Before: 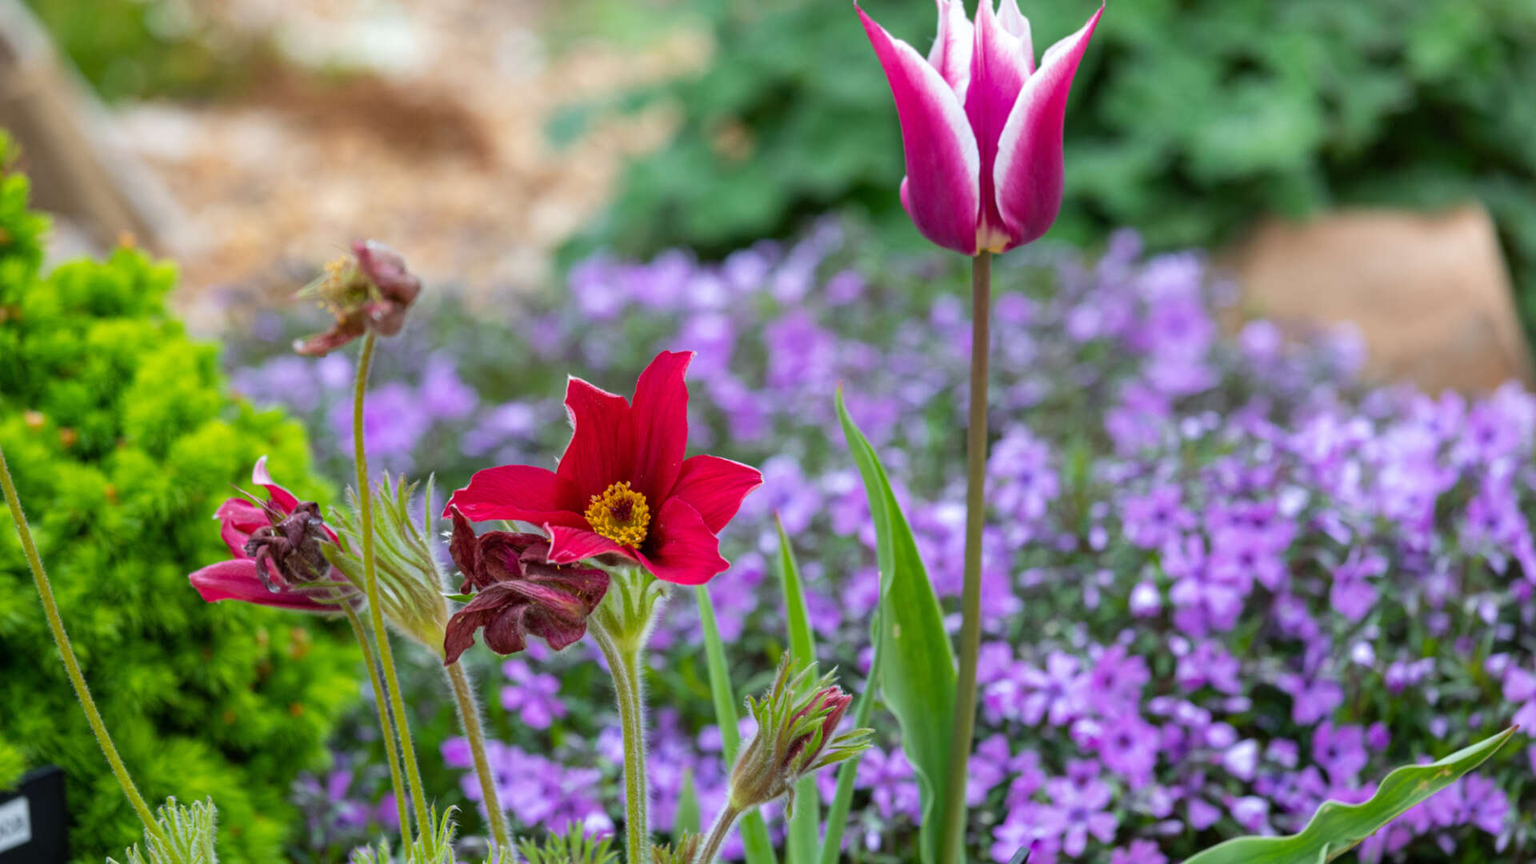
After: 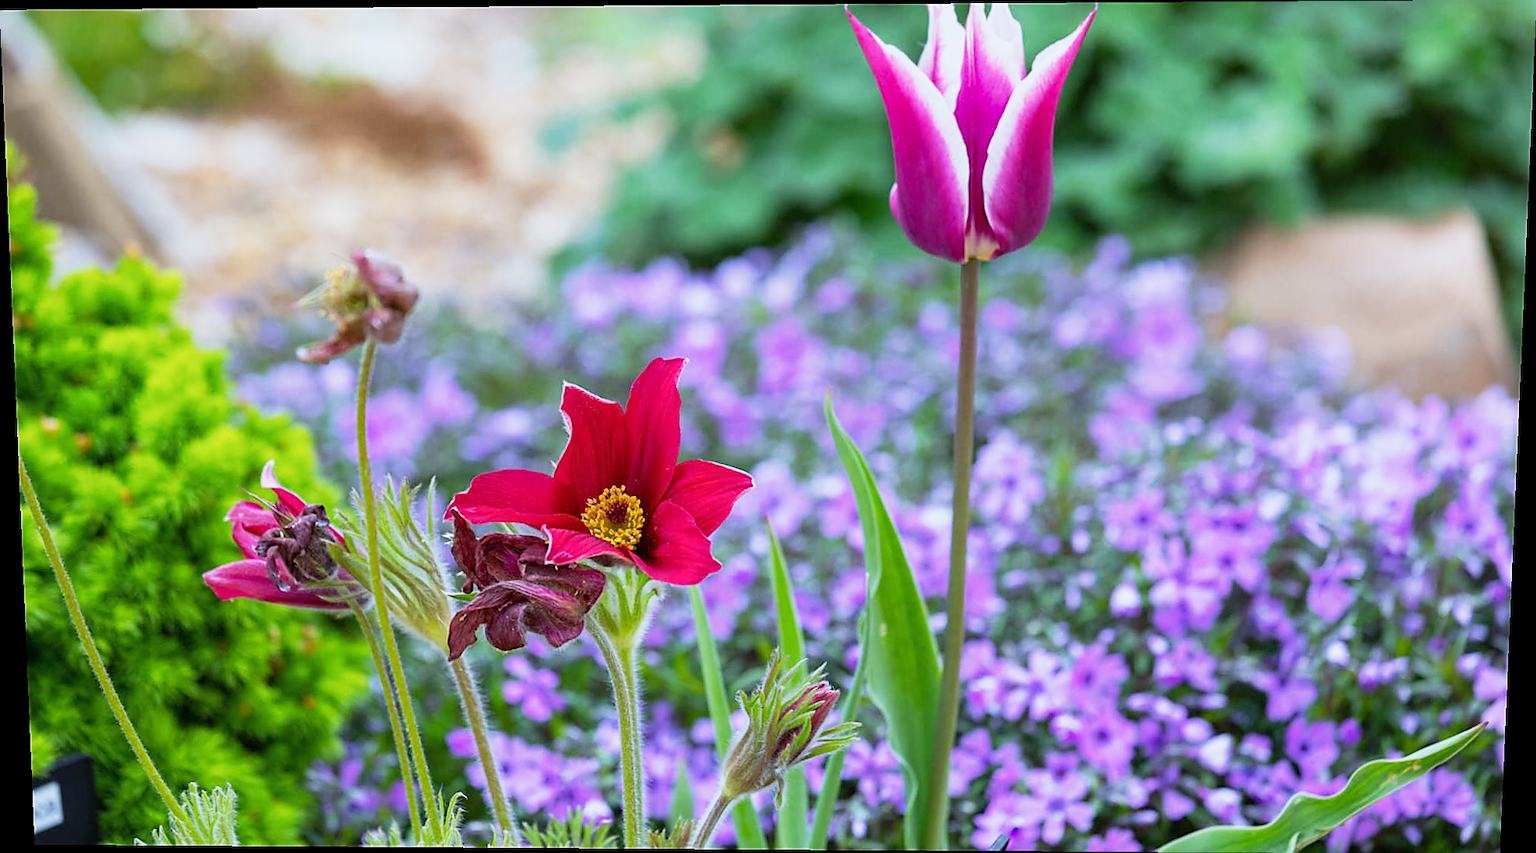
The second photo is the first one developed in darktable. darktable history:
sharpen: radius 1.4, amount 1.25, threshold 0.7
white balance: red 0.926, green 1.003, blue 1.133
base curve: curves: ch0 [(0, 0) (0.088, 0.125) (0.176, 0.251) (0.354, 0.501) (0.613, 0.749) (1, 0.877)], preserve colors none
rotate and perspective: lens shift (vertical) 0.048, lens shift (horizontal) -0.024, automatic cropping off
